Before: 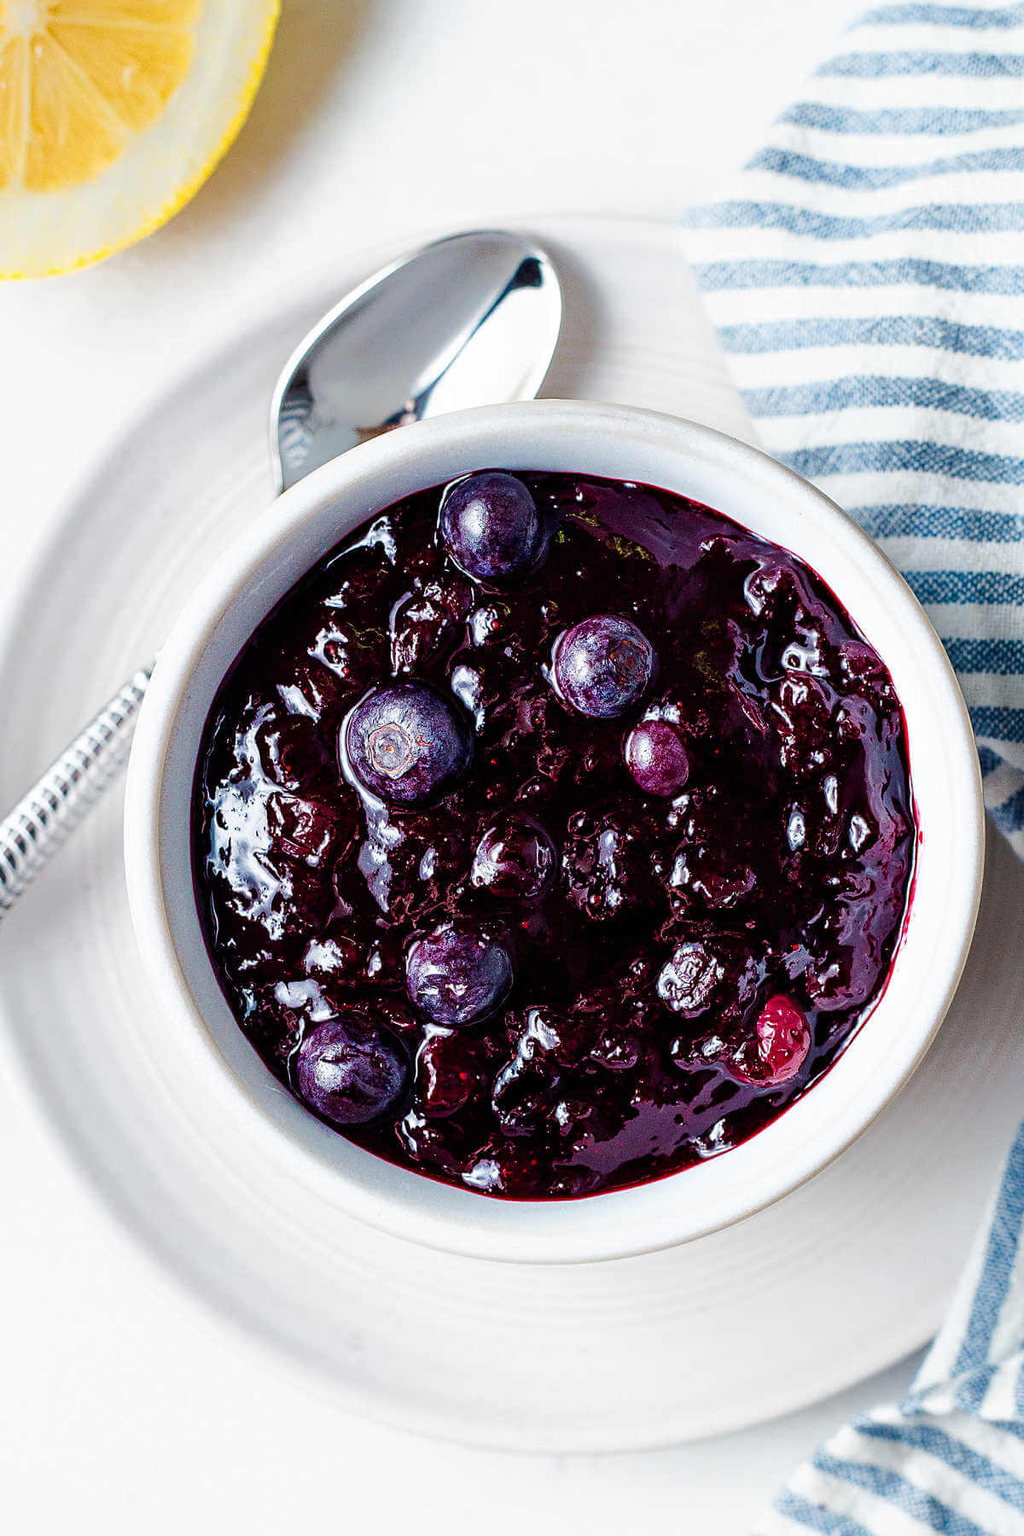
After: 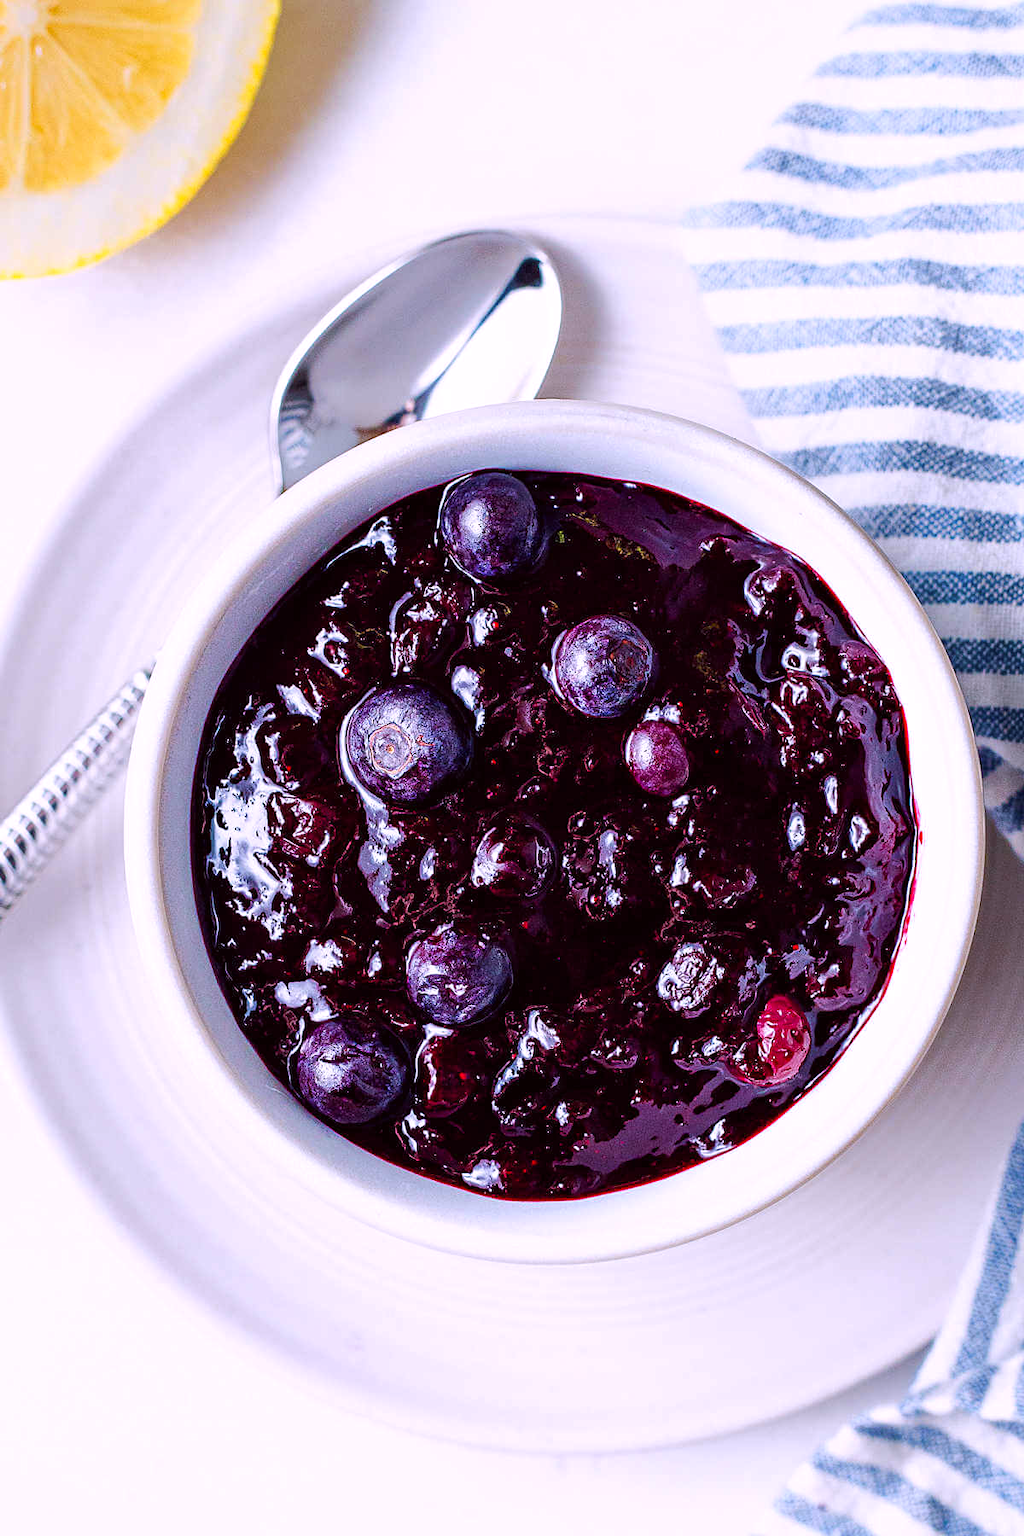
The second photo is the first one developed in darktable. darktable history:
color correction: highlights a* -0.95, highlights b* 4.5, shadows a* 3.55
white balance: red 1.042, blue 1.17
